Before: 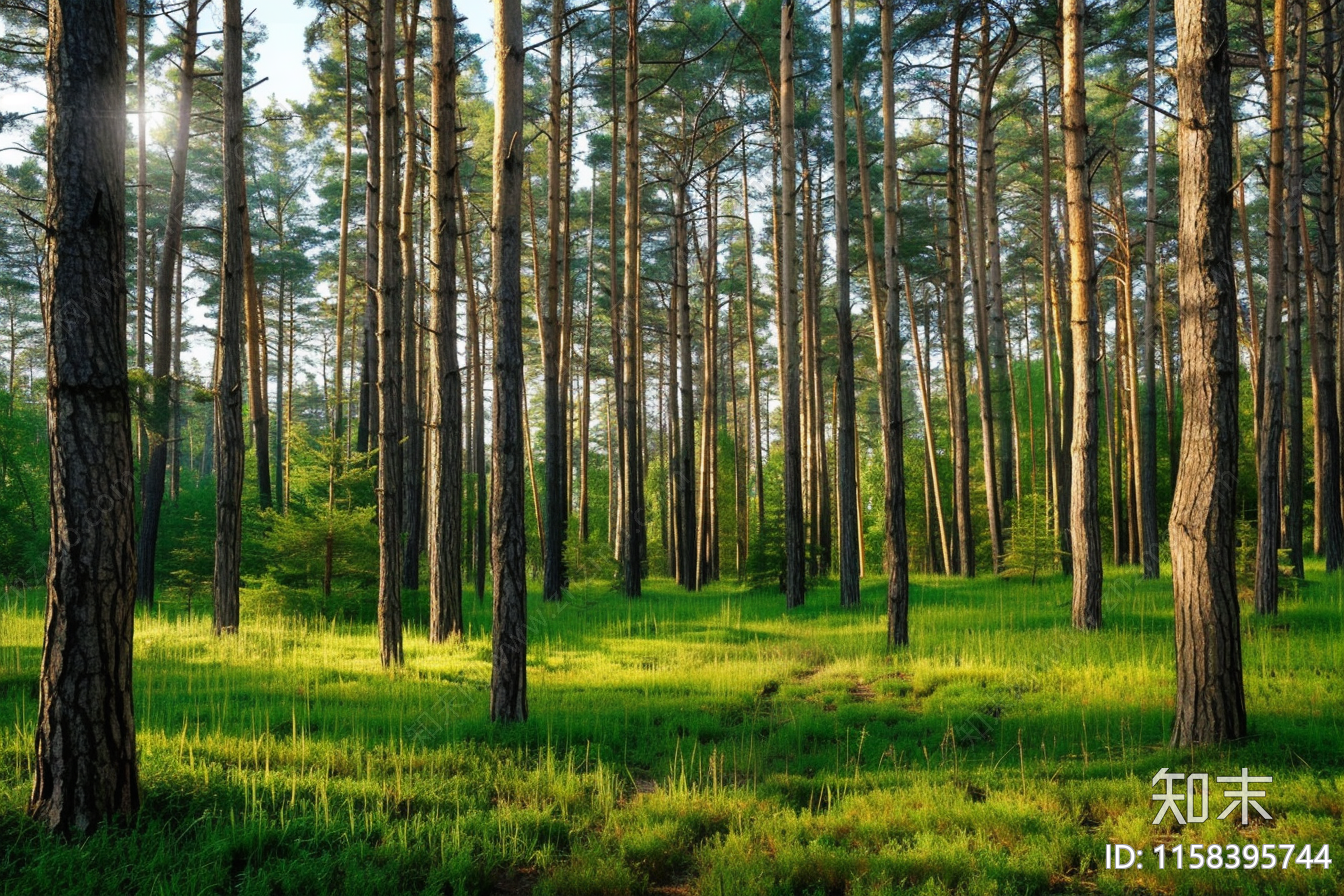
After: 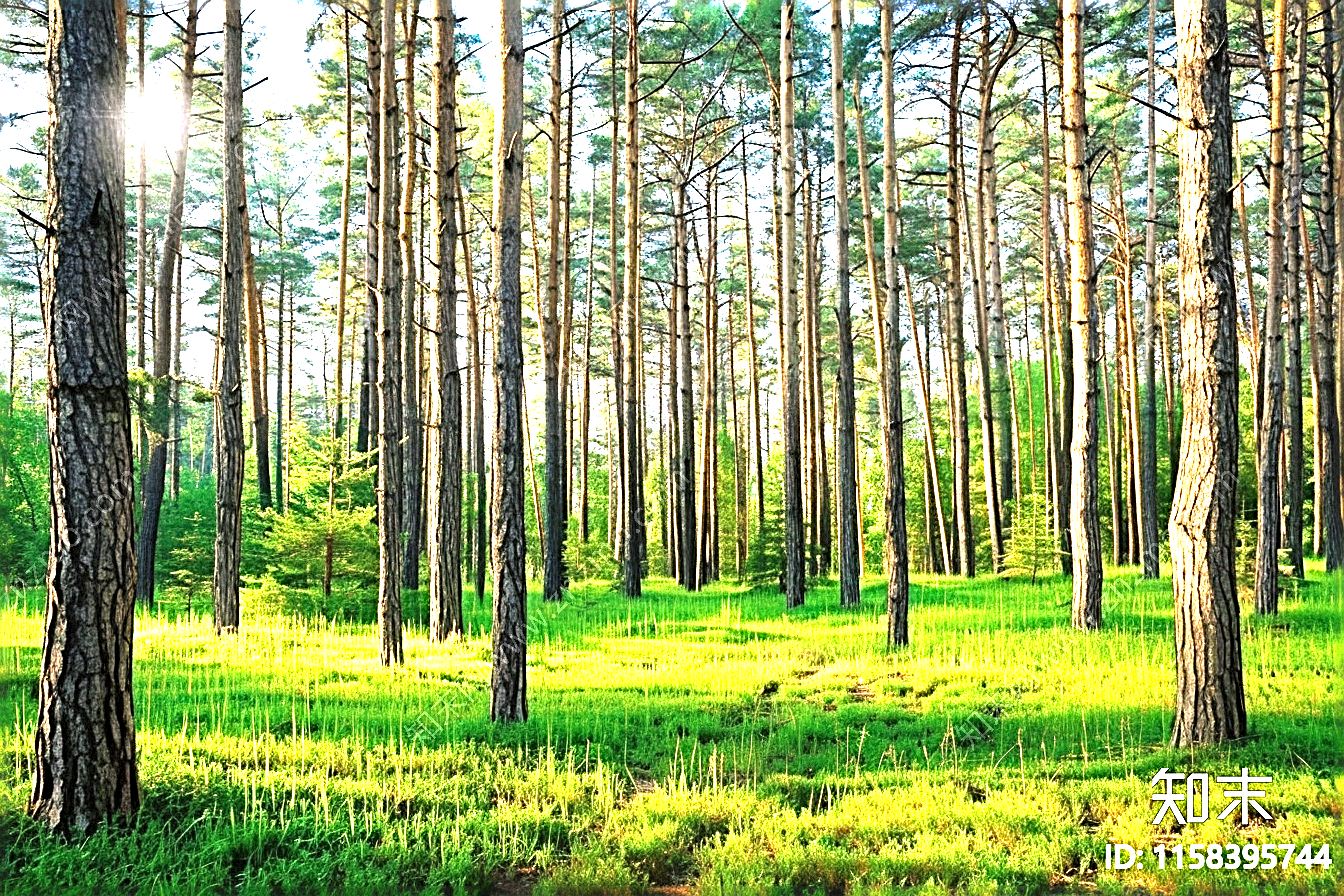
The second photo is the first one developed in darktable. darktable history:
exposure: exposure 2.25 EV, compensate highlight preservation false
sharpen: radius 3.69, amount 0.928
